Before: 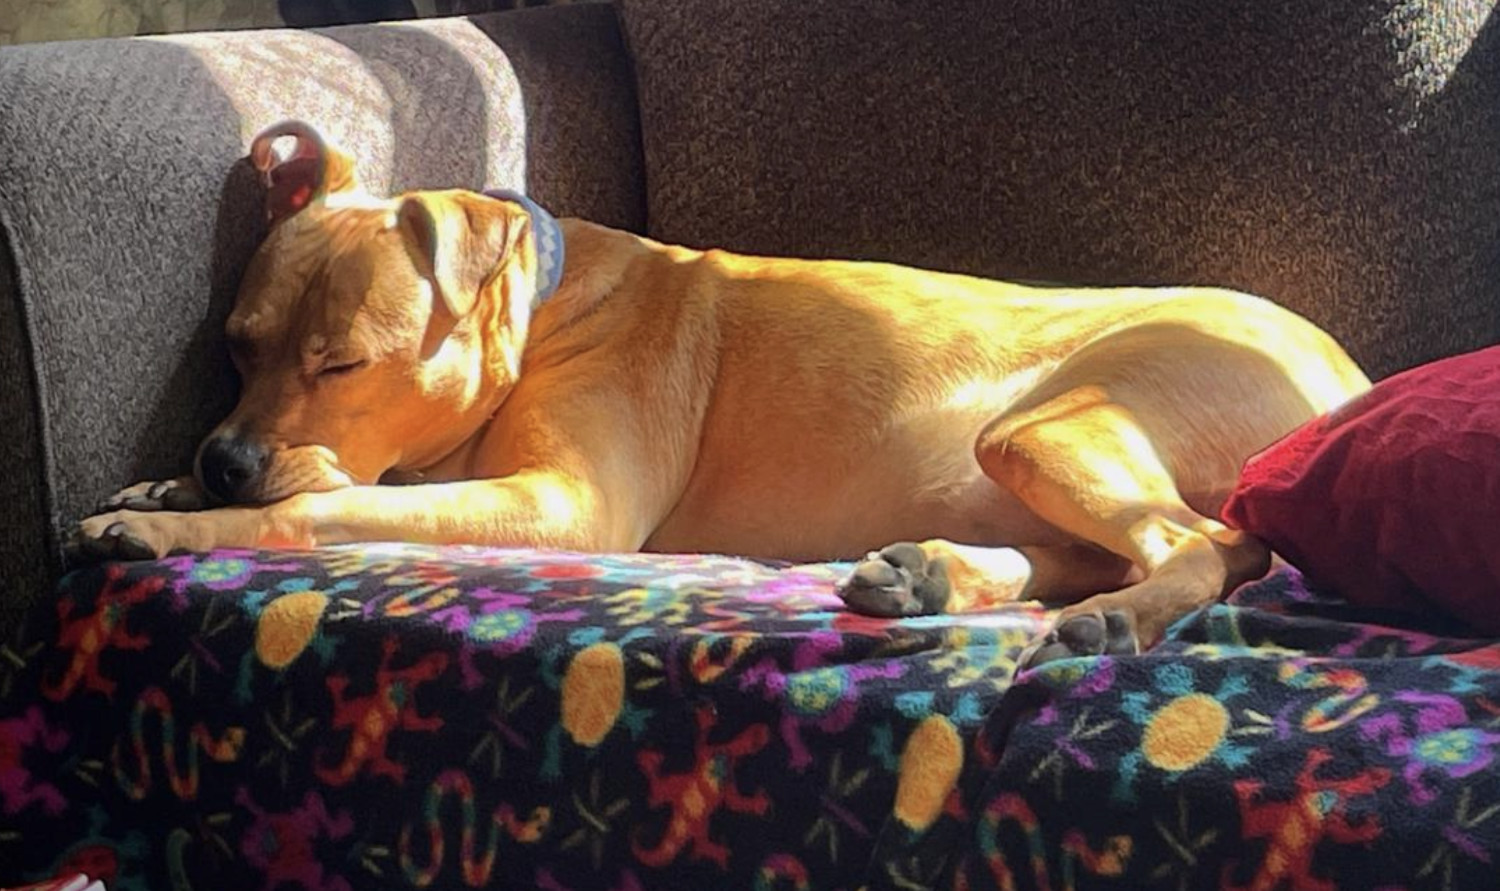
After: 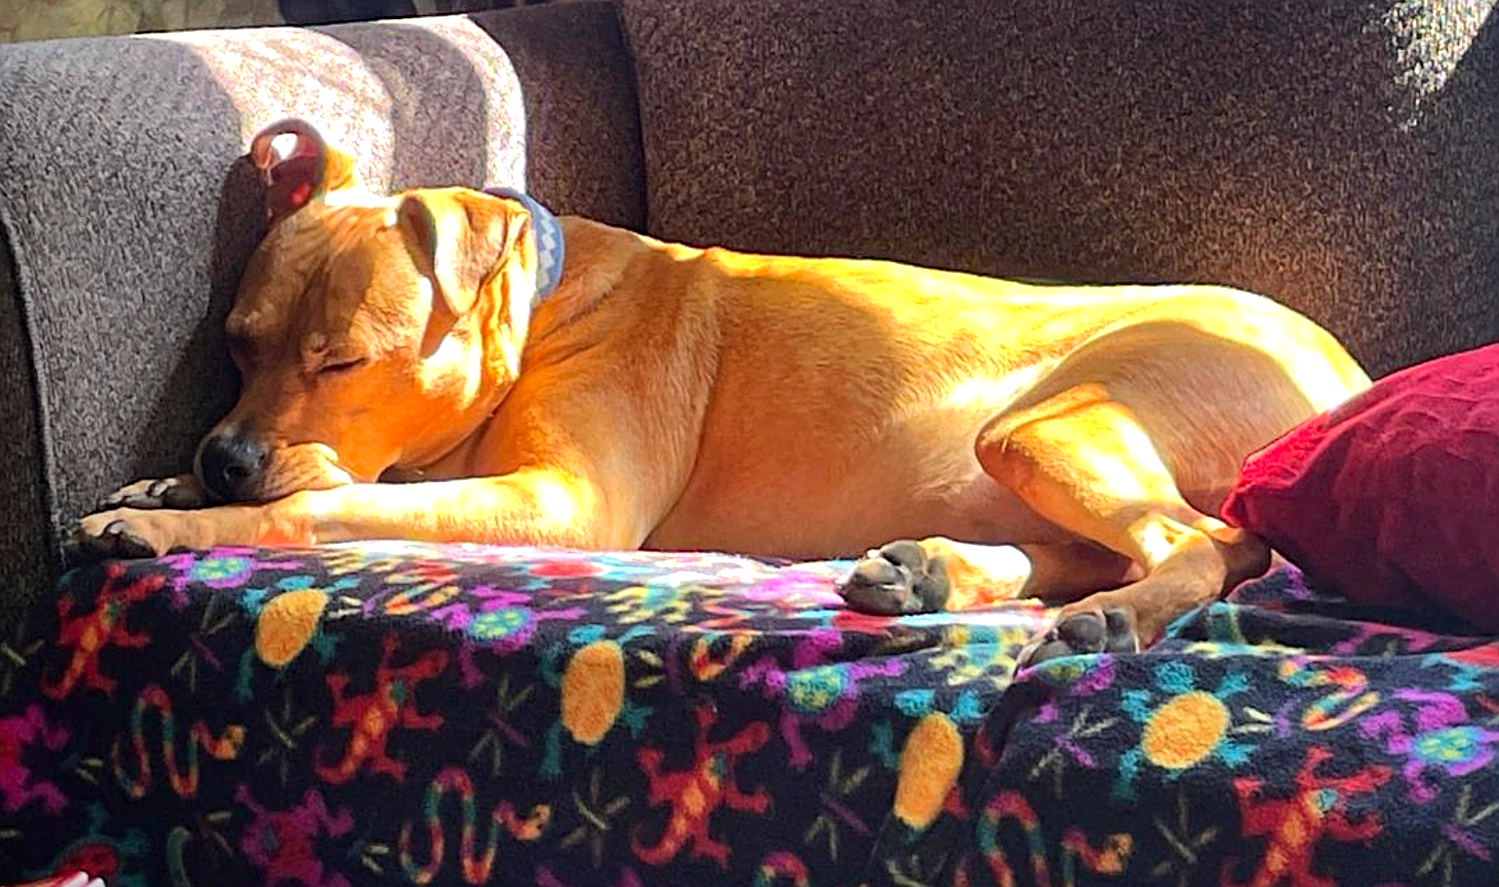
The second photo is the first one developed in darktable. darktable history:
crop: top 0.241%, bottom 0.113%
exposure: black level correction 0, exposure 0.499 EV, compensate highlight preservation false
shadows and highlights: shadows 37.8, highlights -27.01, soften with gaussian
haze removal: compatibility mode true, adaptive false
sharpen: on, module defaults
